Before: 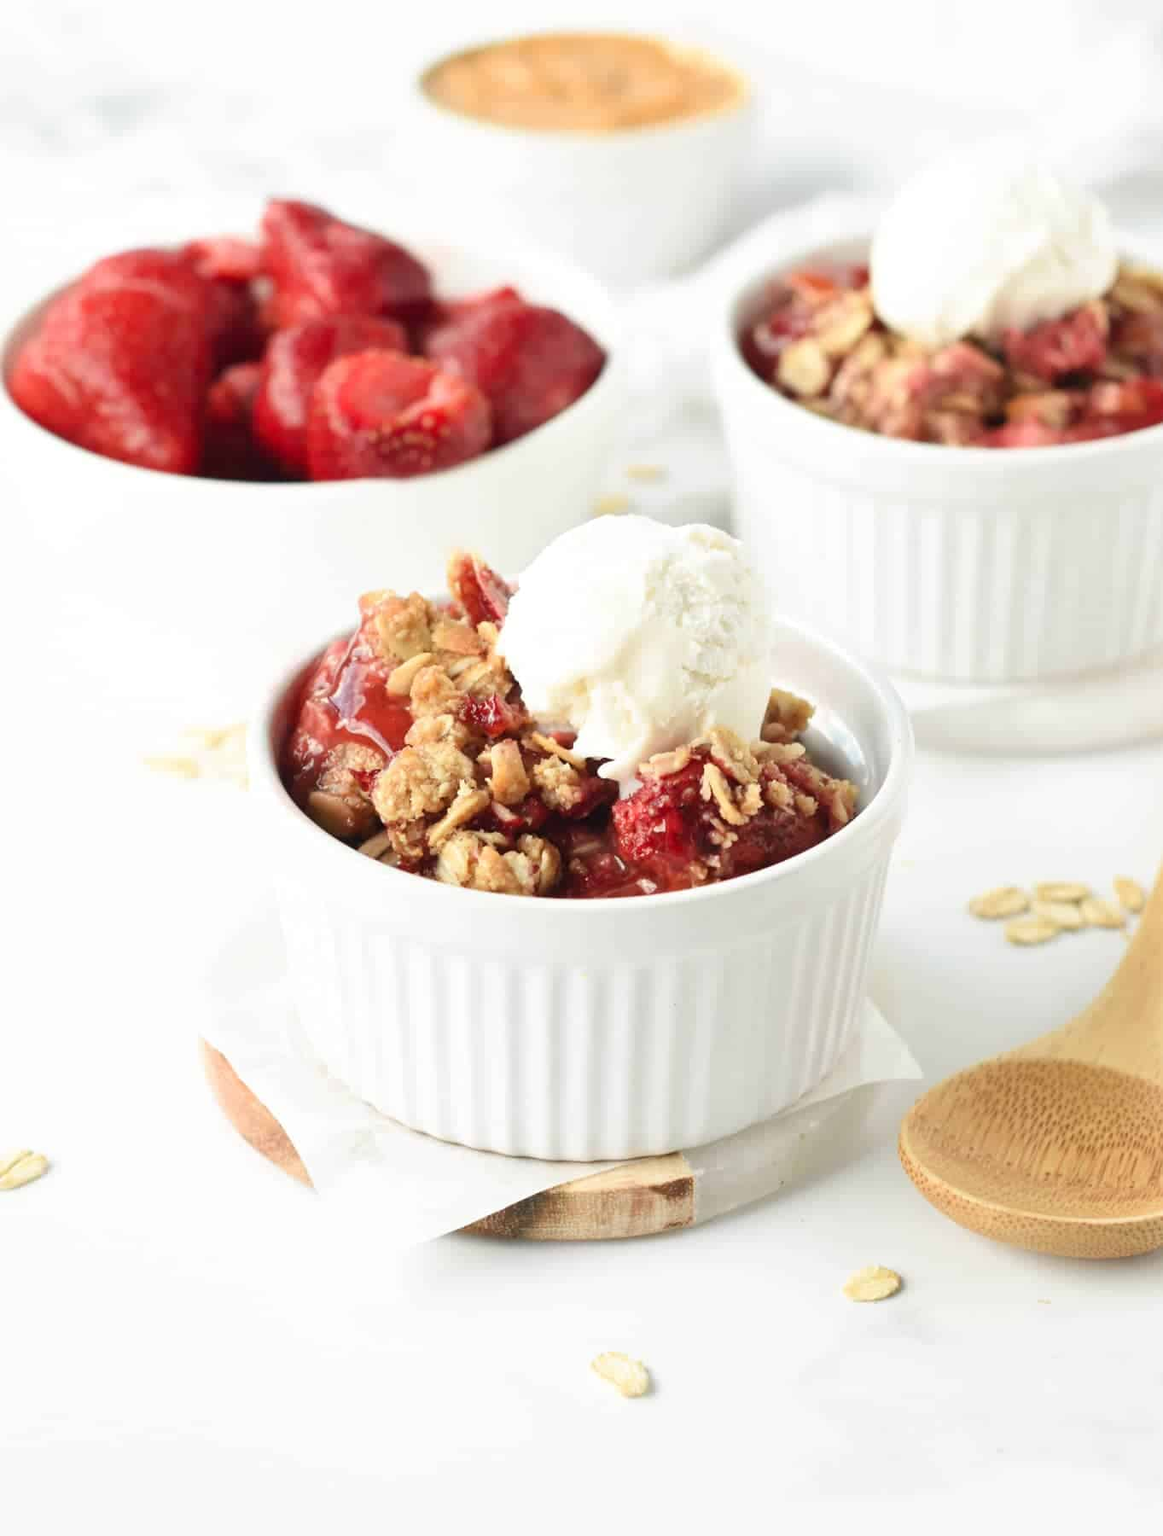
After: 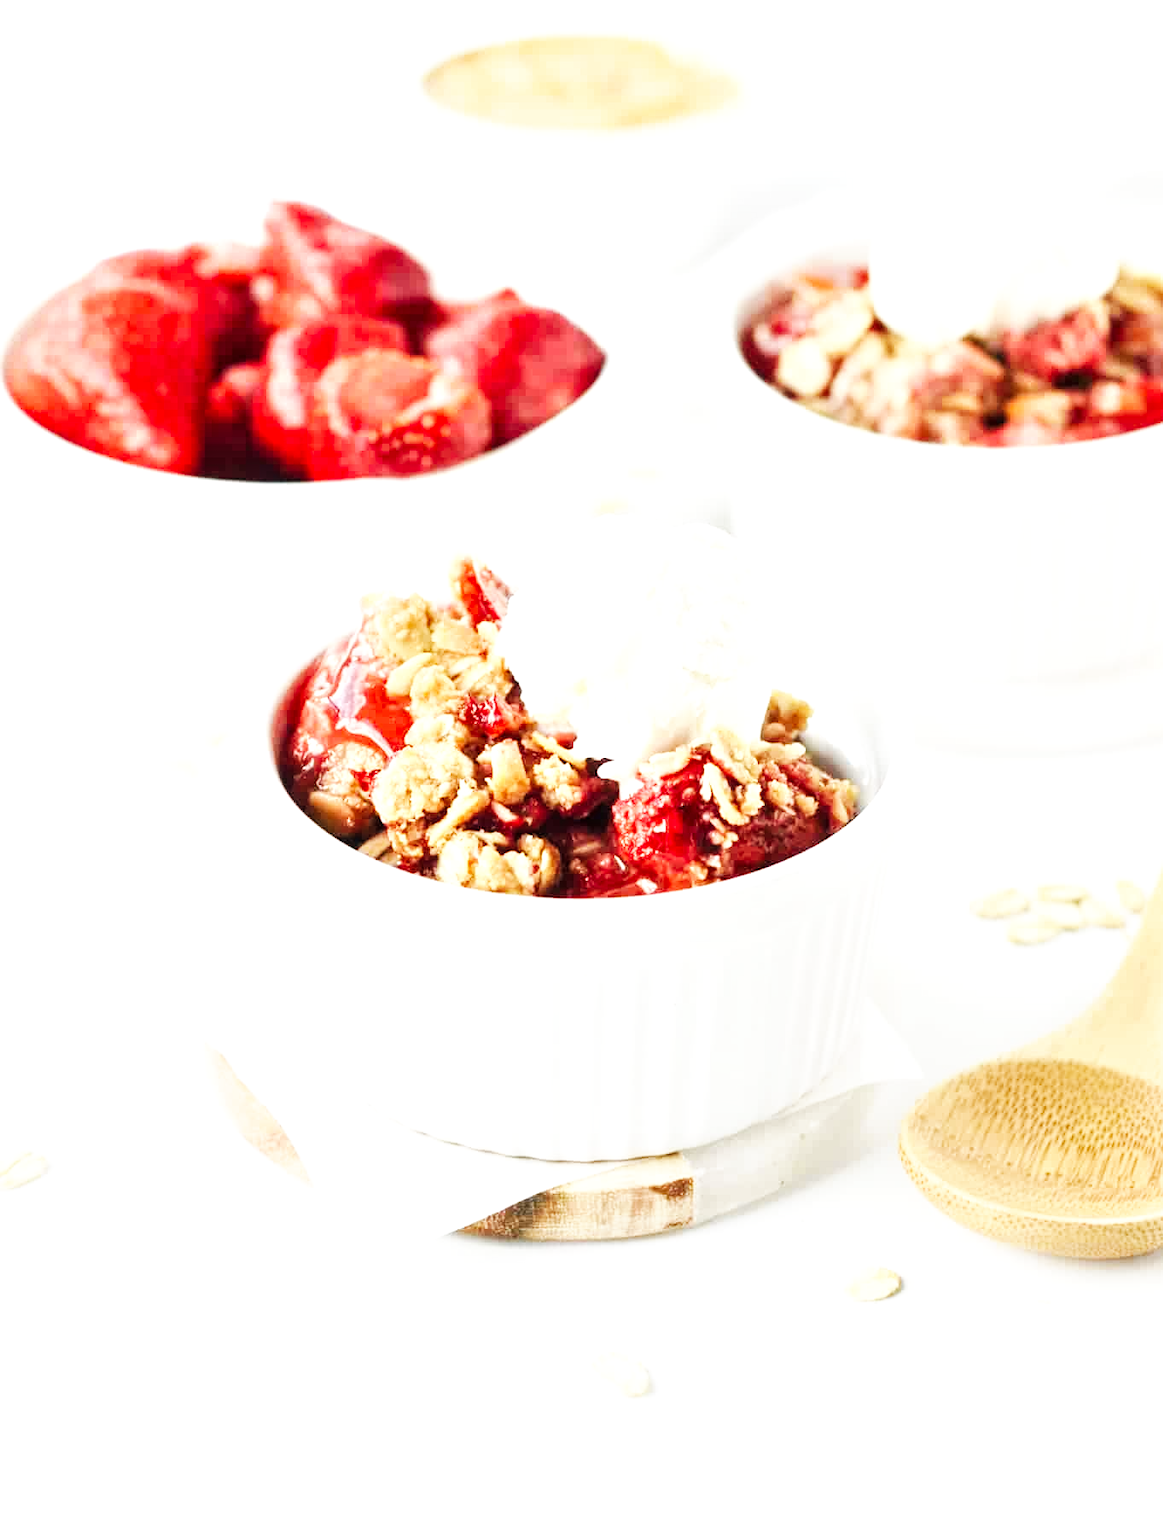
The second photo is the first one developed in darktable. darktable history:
base curve: curves: ch0 [(0, 0) (0.007, 0.004) (0.027, 0.03) (0.046, 0.07) (0.207, 0.54) (0.442, 0.872) (0.673, 0.972) (1, 1)], preserve colors none
local contrast: highlights 99%, shadows 86%, detail 160%, midtone range 0.2
